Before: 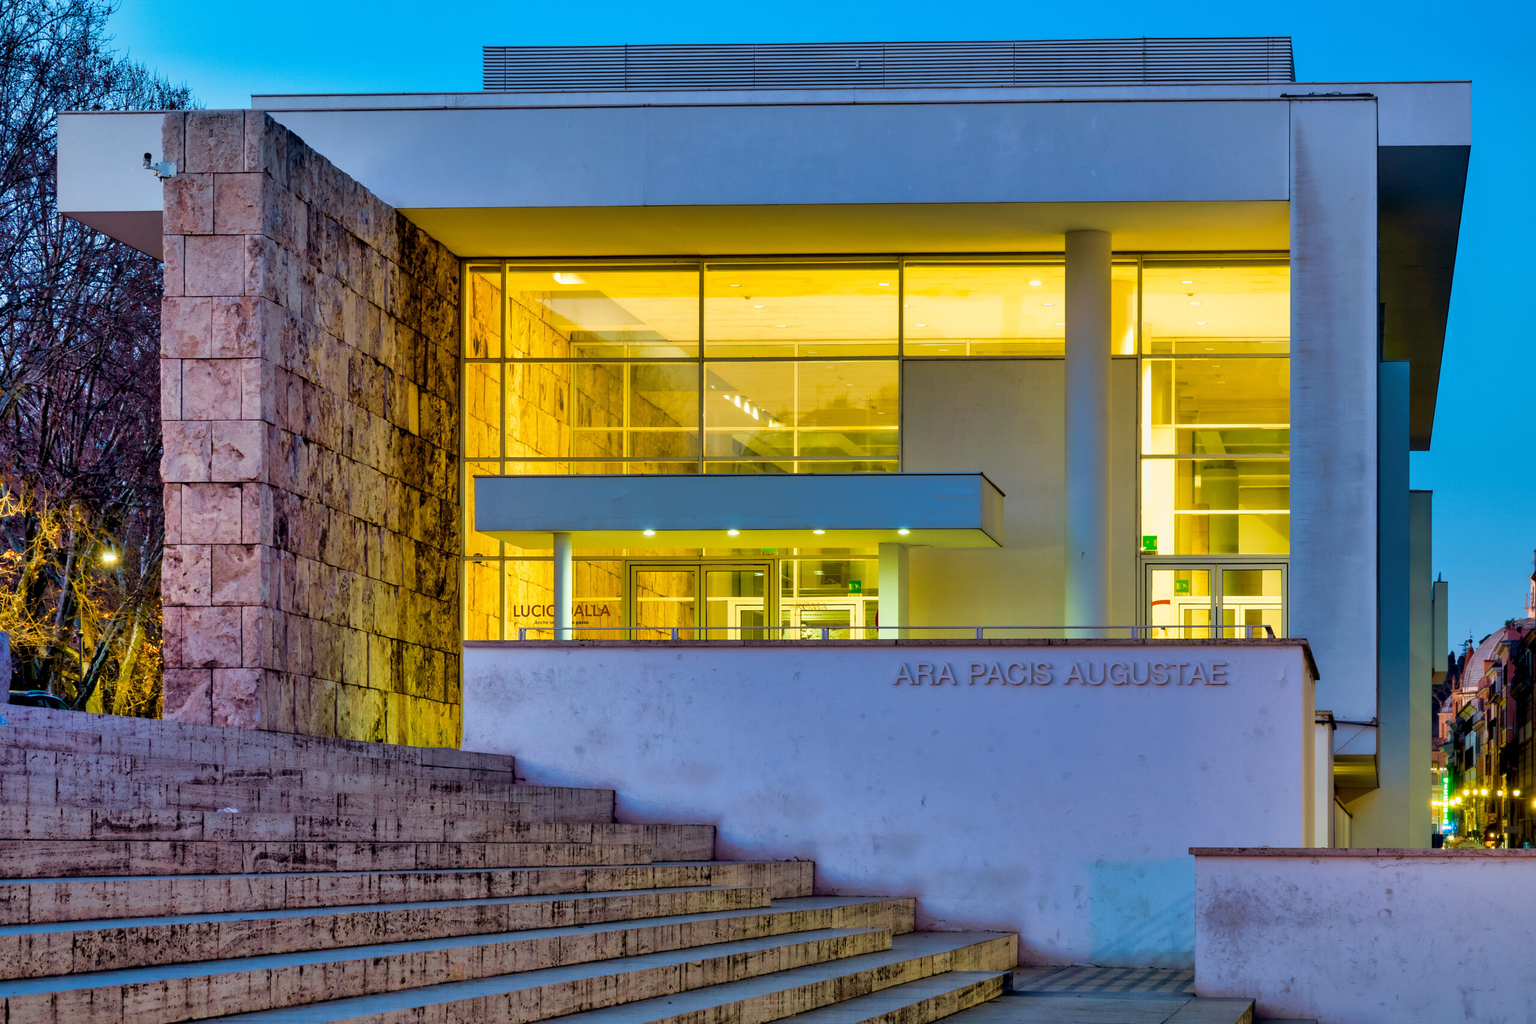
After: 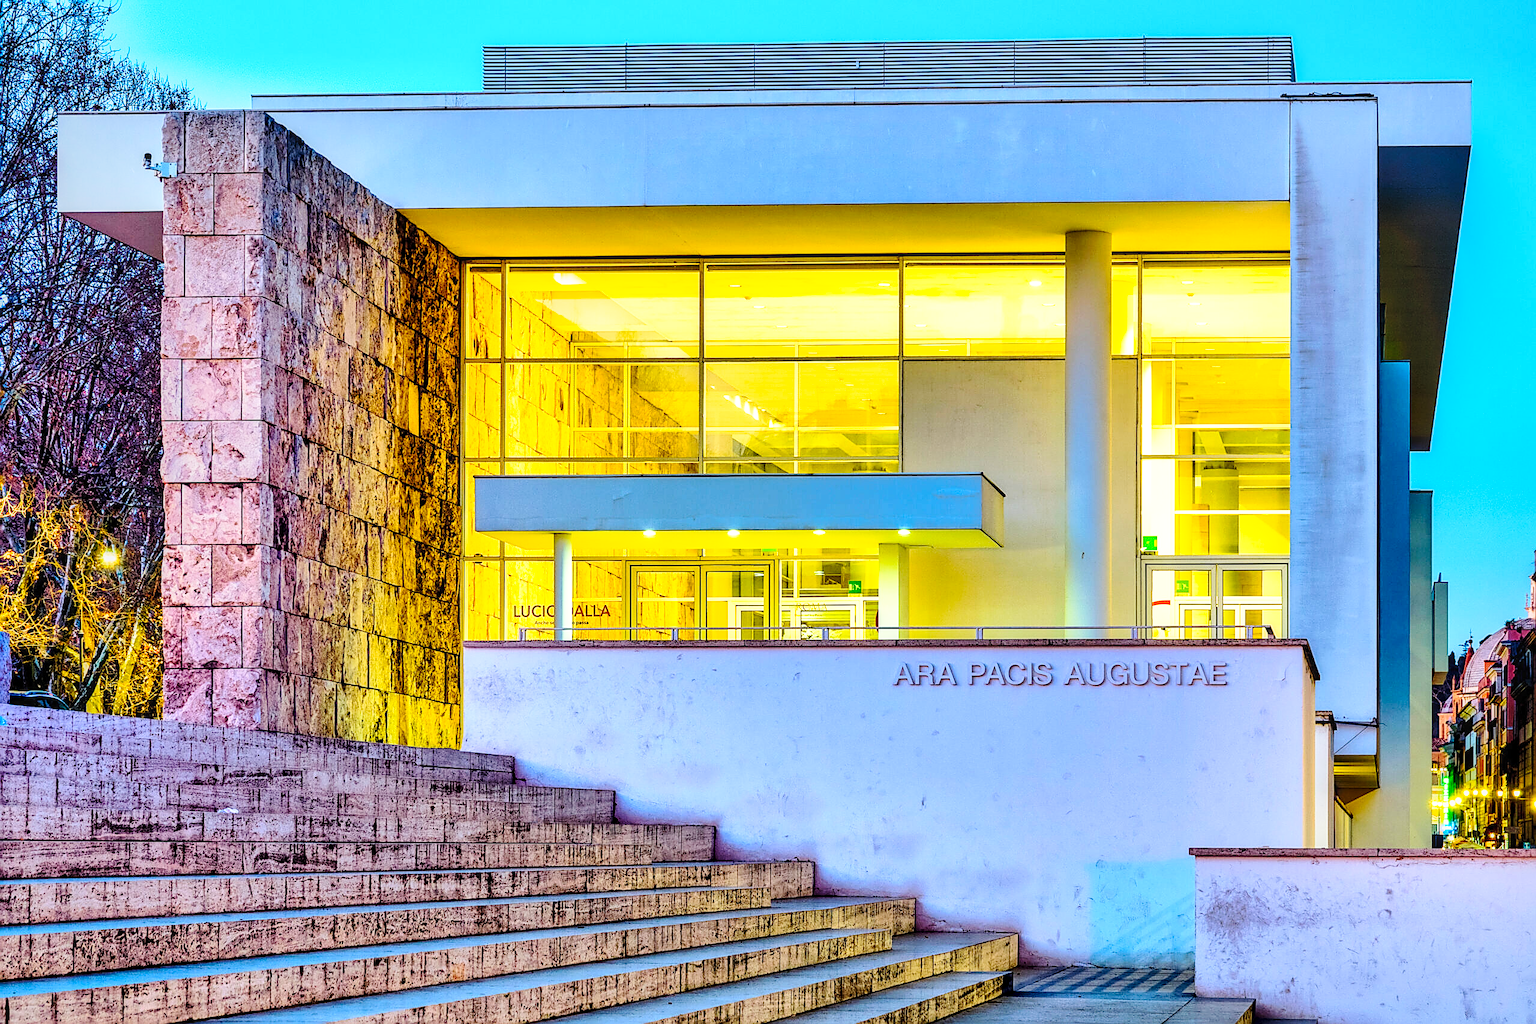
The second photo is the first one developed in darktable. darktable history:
base curve: curves: ch0 [(0, 0) (0.028, 0.03) (0.121, 0.232) (0.46, 0.748) (0.859, 0.968) (1, 1)], preserve colors none
sharpen: radius 1.733, amount 1.293
local contrast: highlights 23%, detail 130%
contrast brightness saturation: contrast 0.203, brightness 0.158, saturation 0.215
